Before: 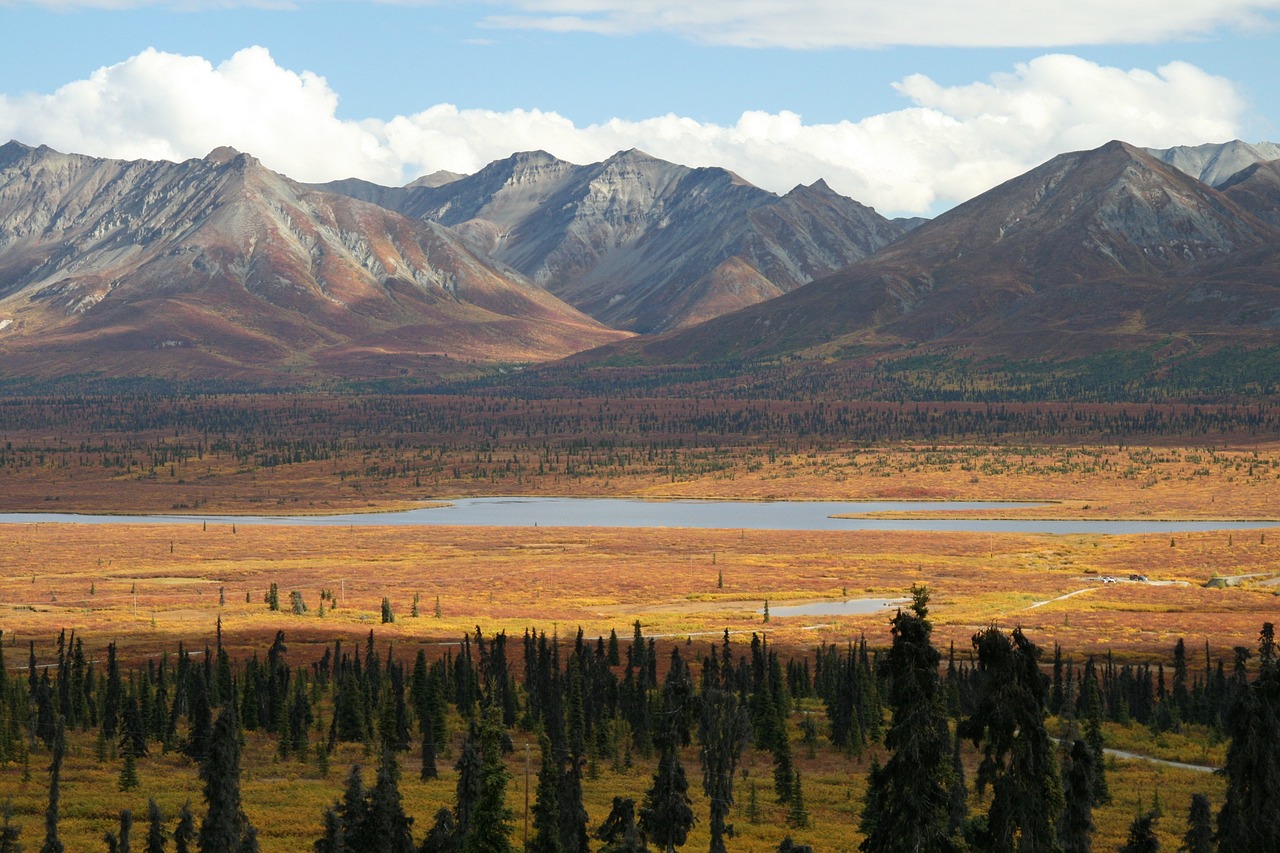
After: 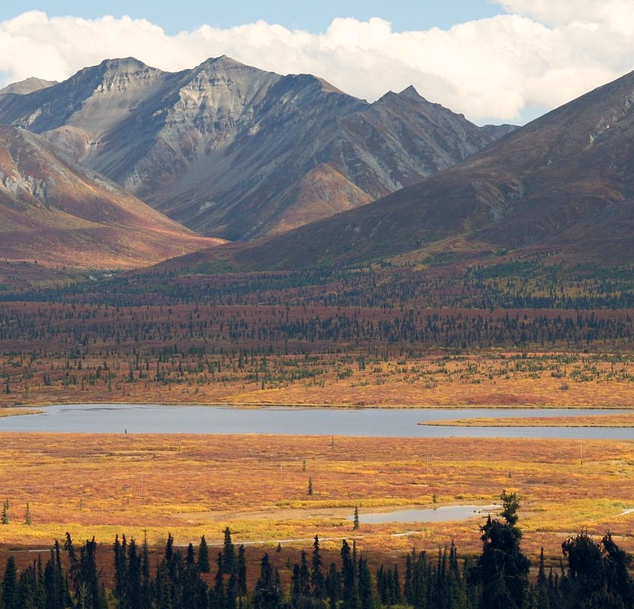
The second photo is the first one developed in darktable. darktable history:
color balance rgb: shadows lift › hue 87.51°, highlights gain › chroma 1.62%, highlights gain › hue 55.1°, global offset › chroma 0.1%, global offset › hue 253.66°, linear chroma grading › global chroma 0.5%
crop: left 32.075%, top 10.976%, right 18.355%, bottom 17.596%
